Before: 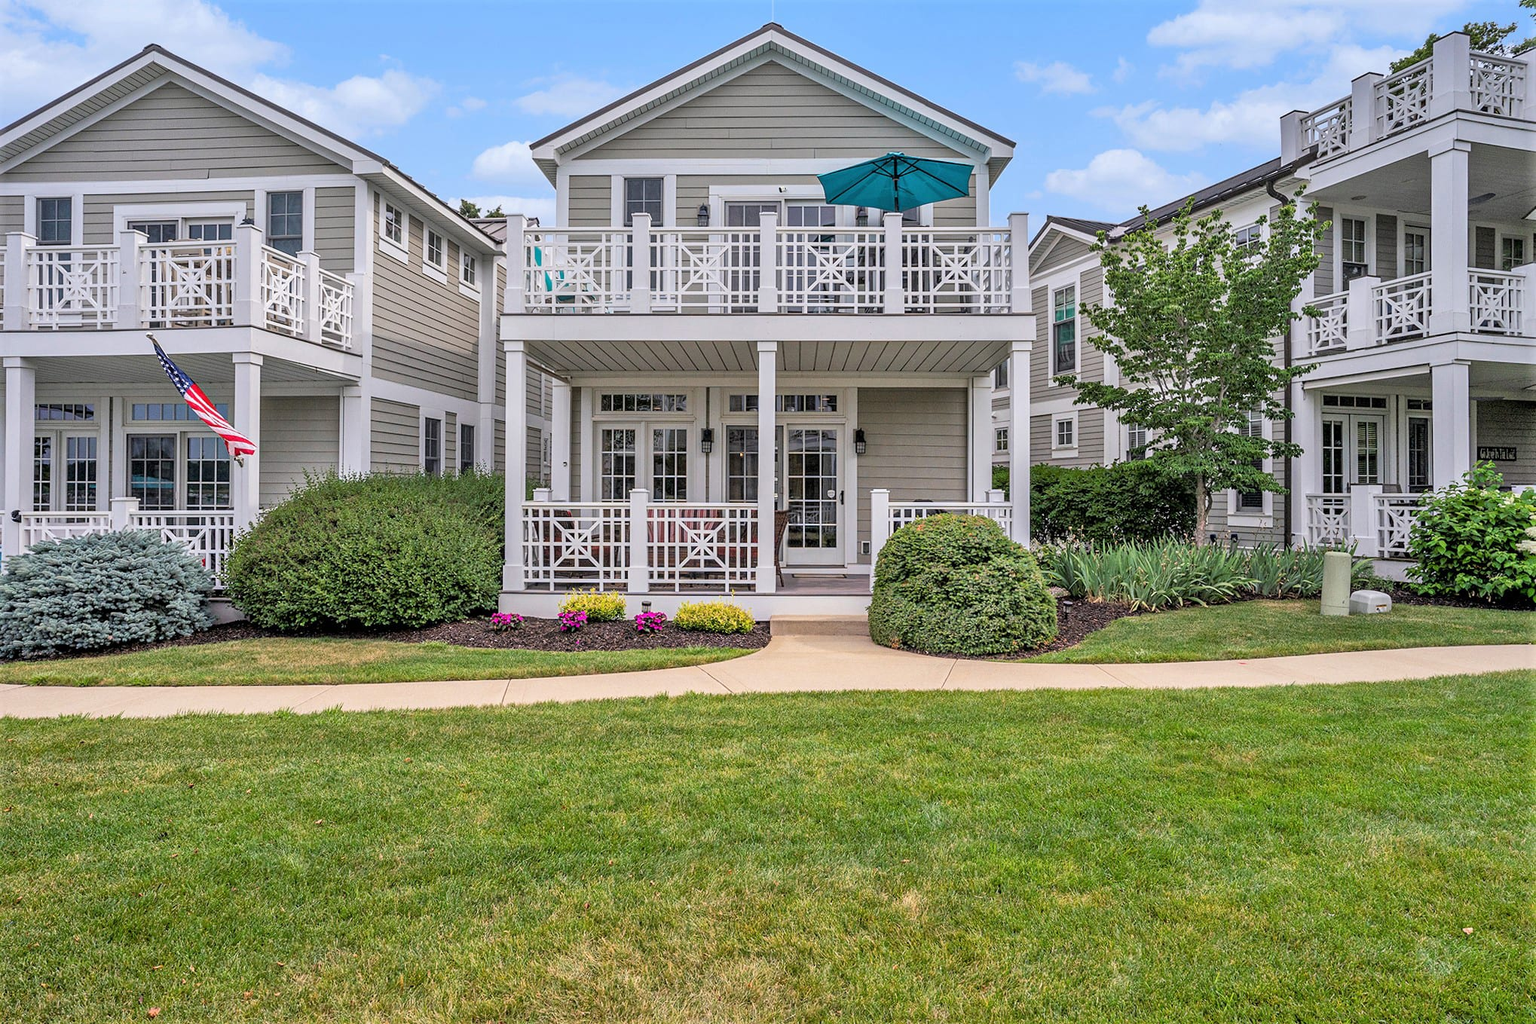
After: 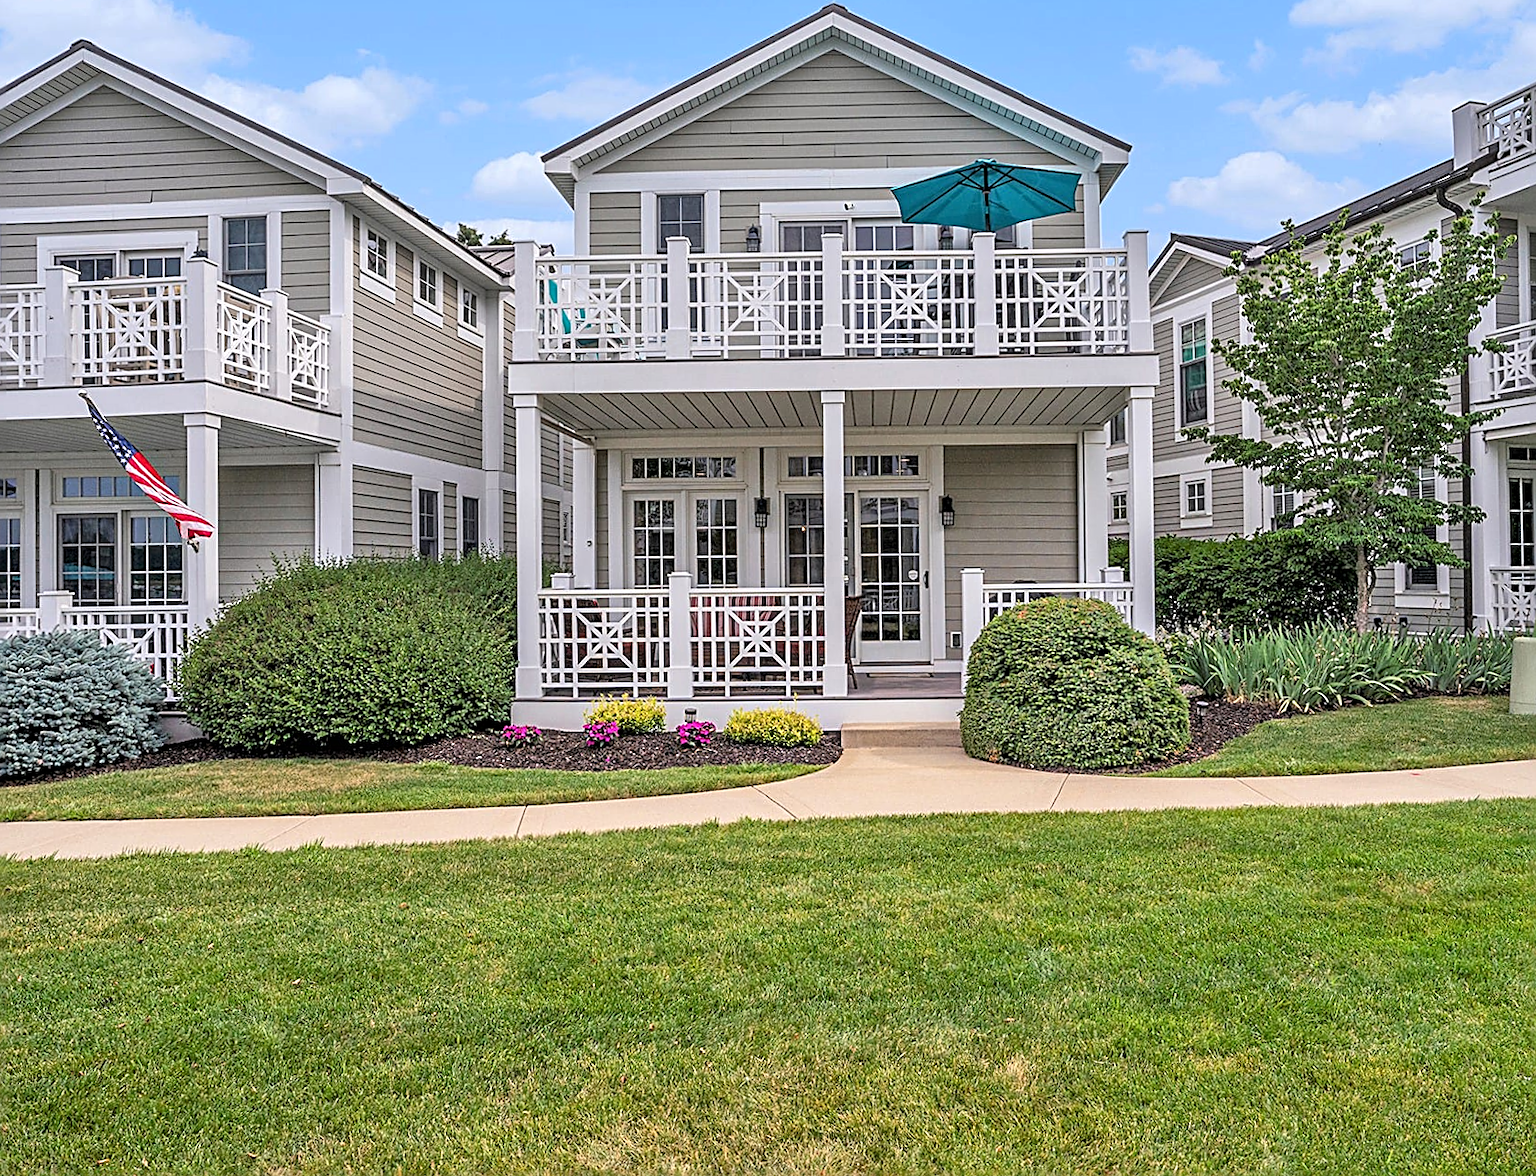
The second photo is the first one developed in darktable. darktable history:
sharpen: radius 2.533, amount 0.617
crop and rotate: angle 0.783°, left 4.267%, top 0.933%, right 11.677%, bottom 2.508%
levels: levels [0, 0.492, 0.984]
